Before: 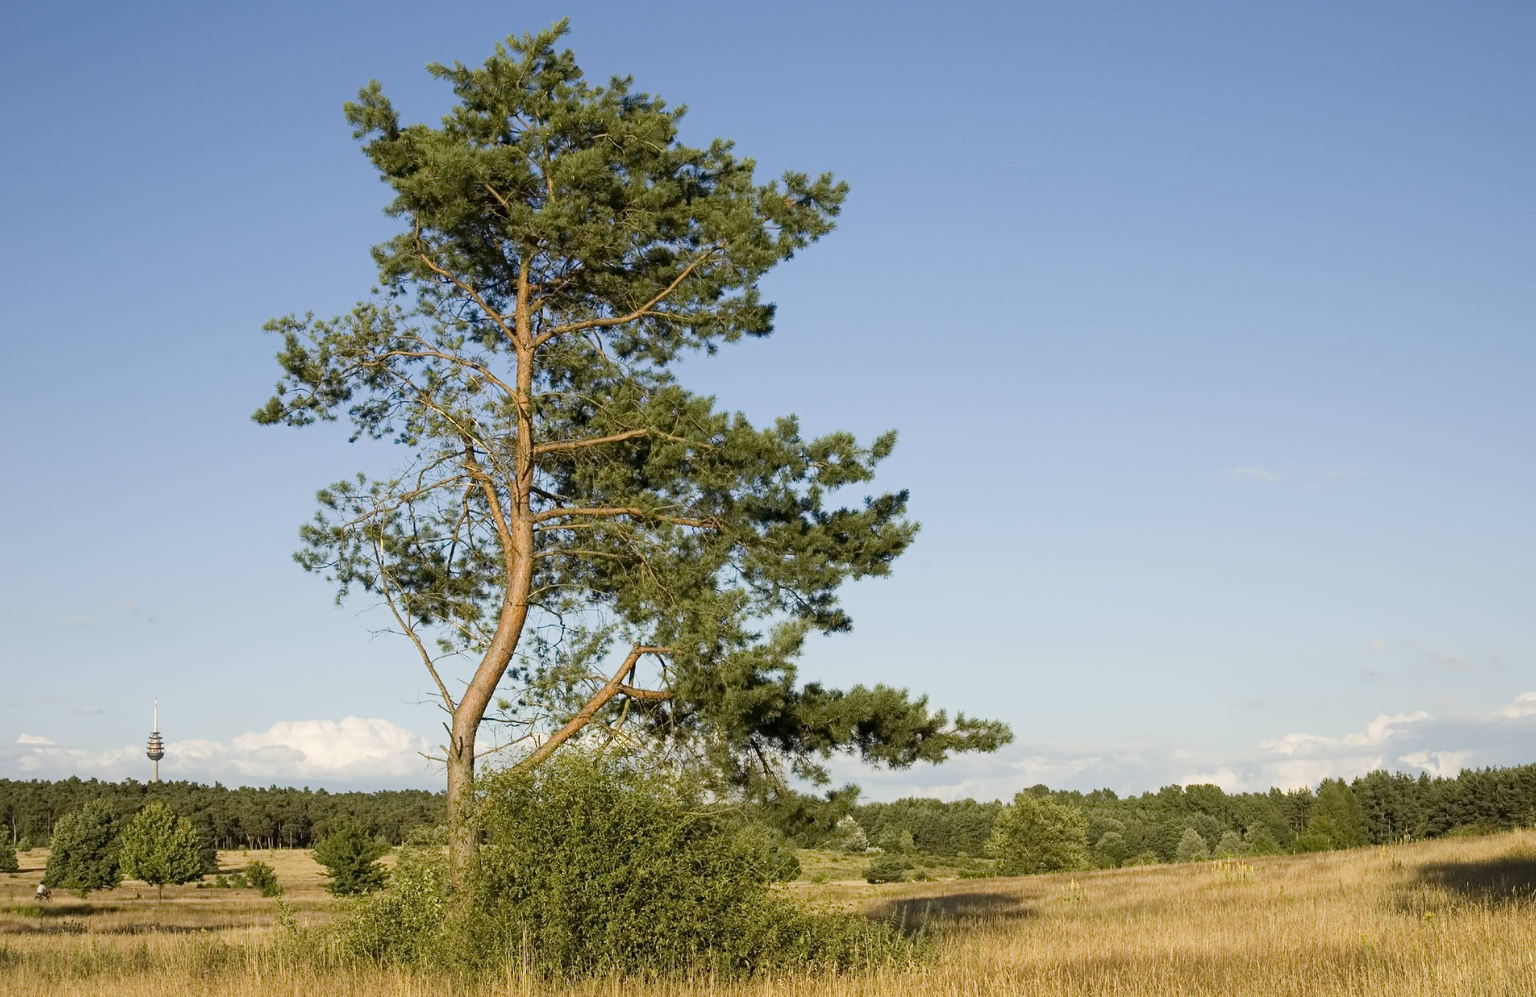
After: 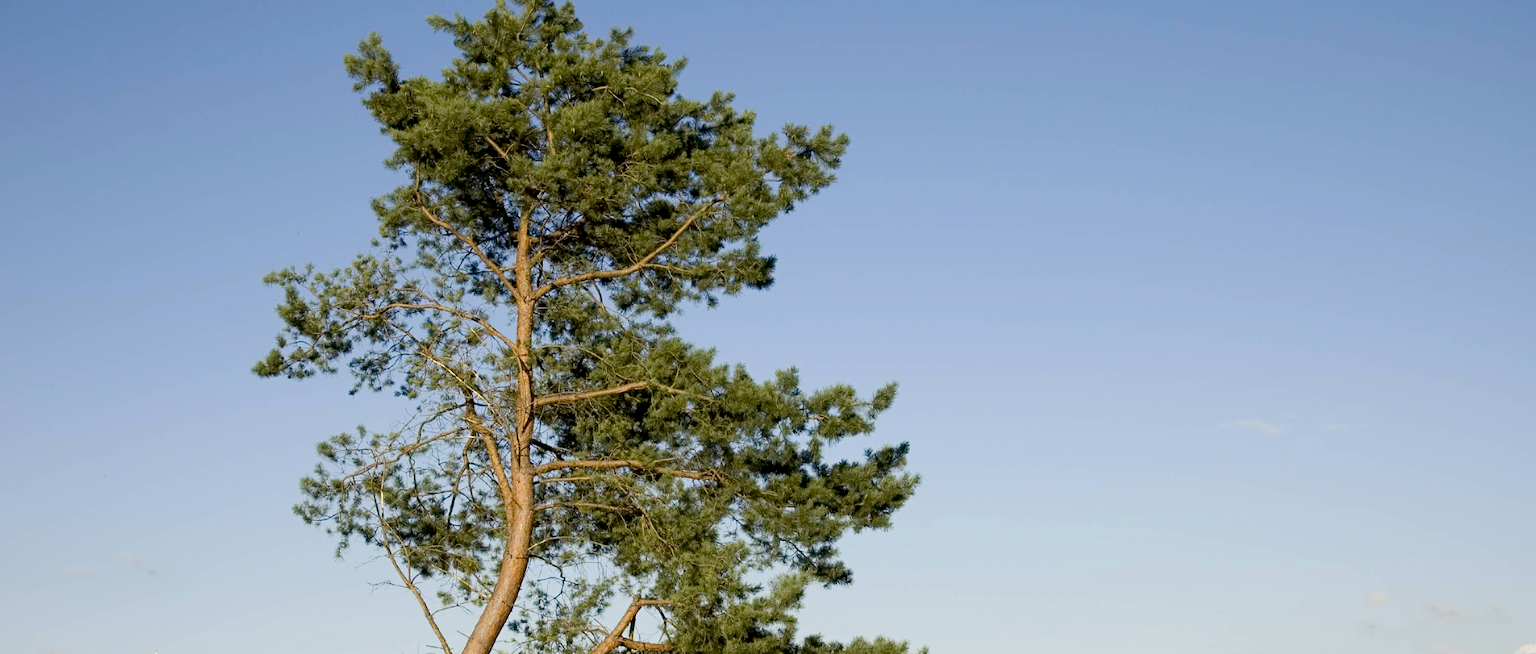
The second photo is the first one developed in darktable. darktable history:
crop and rotate: top 4.848%, bottom 29.503%
exposure: black level correction 0.009, compensate highlight preservation false
